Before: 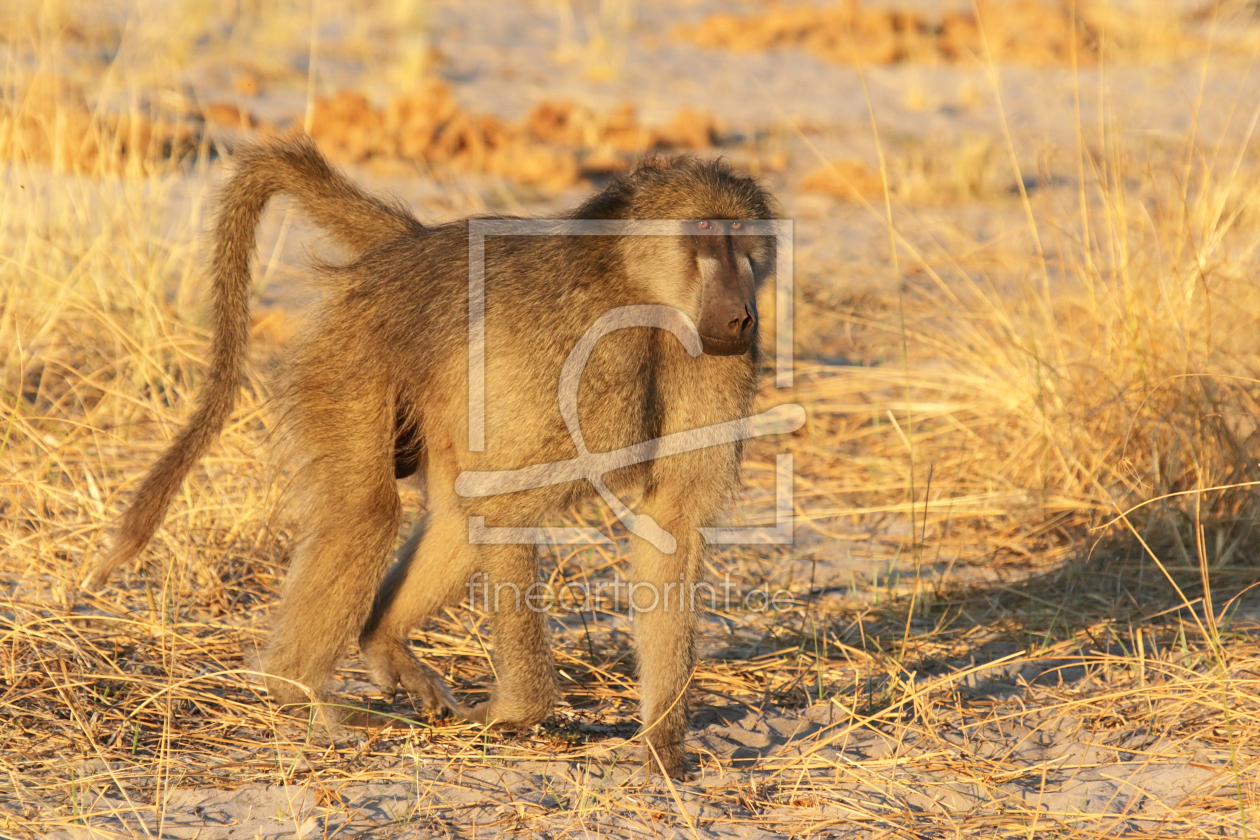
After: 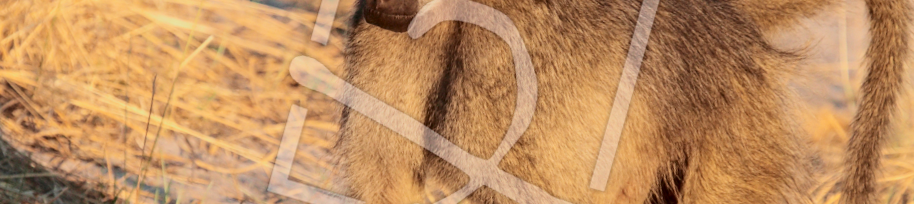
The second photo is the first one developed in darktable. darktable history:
crop and rotate: angle 16.12°, top 30.835%, bottom 35.653%
tone curve: curves: ch0 [(0, 0) (0.049, 0.01) (0.154, 0.081) (0.491, 0.519) (0.748, 0.765) (1, 0.919)]; ch1 [(0, 0) (0.172, 0.123) (0.317, 0.272) (0.391, 0.424) (0.499, 0.497) (0.531, 0.541) (0.615, 0.608) (0.741, 0.783) (1, 1)]; ch2 [(0, 0) (0.411, 0.424) (0.483, 0.478) (0.546, 0.532) (0.652, 0.633) (1, 1)], color space Lab, independent channels, preserve colors none
